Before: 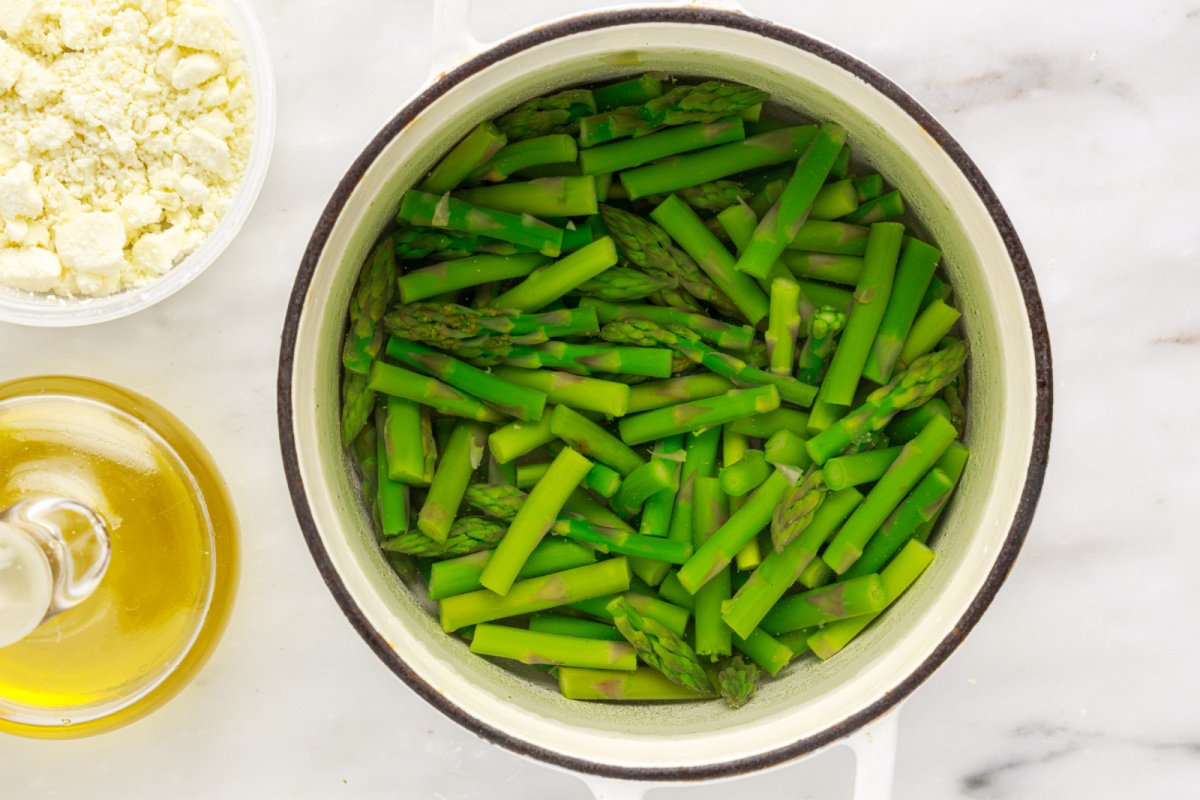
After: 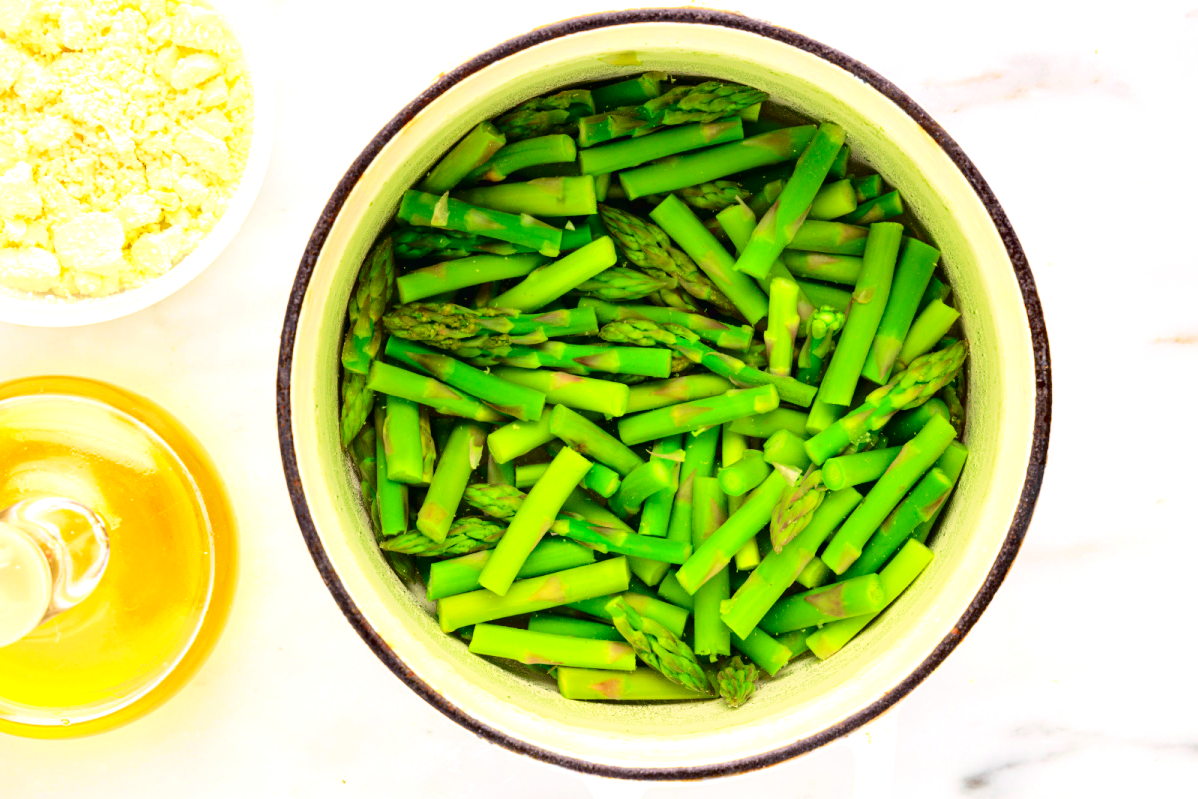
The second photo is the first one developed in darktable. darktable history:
crop and rotate: left 0.126%
exposure: black level correction 0, exposure 0.5 EV, compensate exposure bias true, compensate highlight preservation false
contrast equalizer: octaves 7, y [[0.6 ×6], [0.55 ×6], [0 ×6], [0 ×6], [0 ×6]], mix 0.53
tone curve: curves: ch0 [(0, 0.014) (0.12, 0.096) (0.386, 0.49) (0.54, 0.684) (0.751, 0.855) (0.89, 0.943) (0.998, 0.989)]; ch1 [(0, 0) (0.133, 0.099) (0.437, 0.41) (0.5, 0.5) (0.517, 0.536) (0.548, 0.575) (0.582, 0.639) (0.627, 0.692) (0.836, 0.868) (1, 1)]; ch2 [(0, 0) (0.374, 0.341) (0.456, 0.443) (0.478, 0.49) (0.501, 0.5) (0.528, 0.538) (0.55, 0.6) (0.572, 0.633) (0.702, 0.775) (1, 1)], color space Lab, independent channels, preserve colors none
